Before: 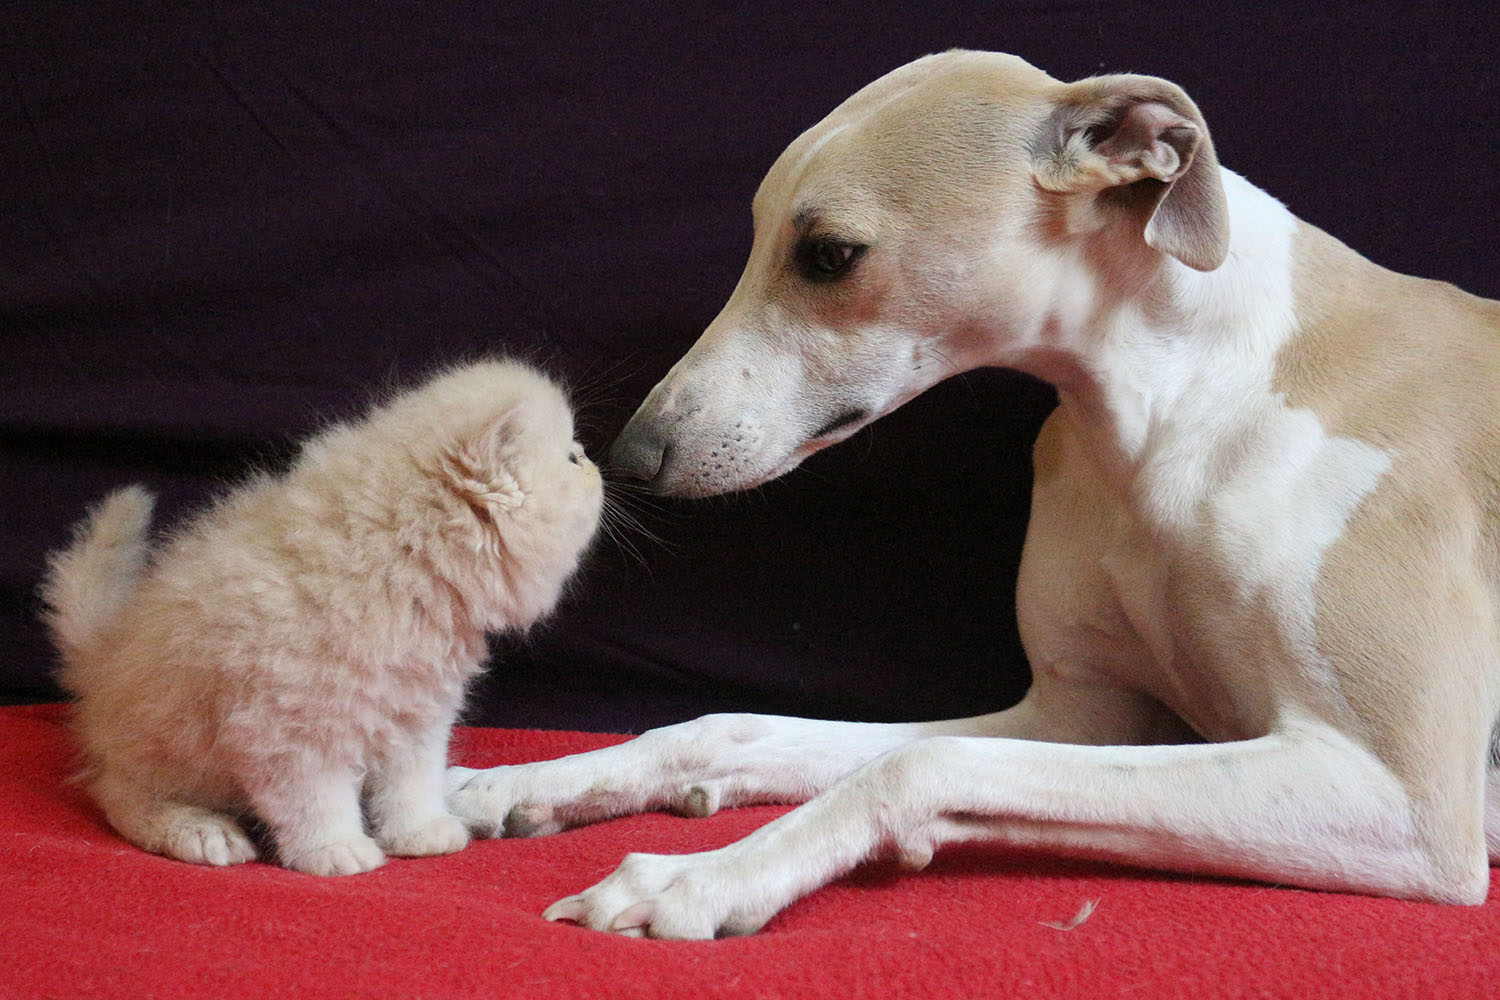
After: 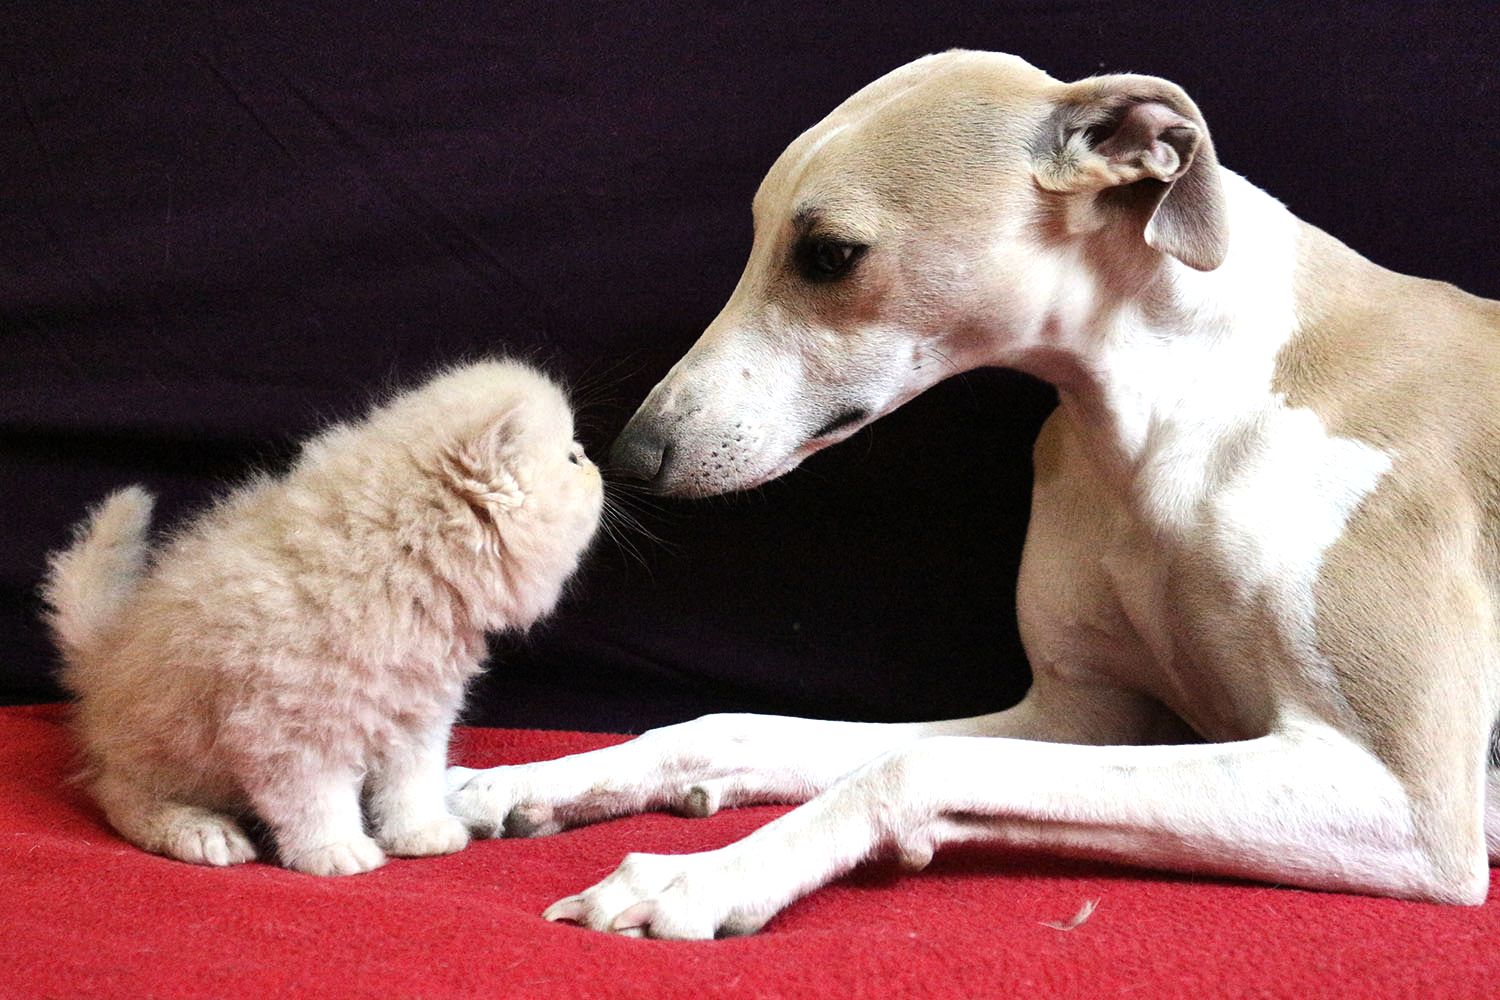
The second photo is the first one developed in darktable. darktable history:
shadows and highlights: low approximation 0.01, soften with gaussian
tone equalizer: -8 EV -0.788 EV, -7 EV -0.7 EV, -6 EV -0.597 EV, -5 EV -0.37 EV, -3 EV 0.391 EV, -2 EV 0.6 EV, -1 EV 0.687 EV, +0 EV 0.735 EV, edges refinement/feathering 500, mask exposure compensation -1.57 EV, preserve details no
